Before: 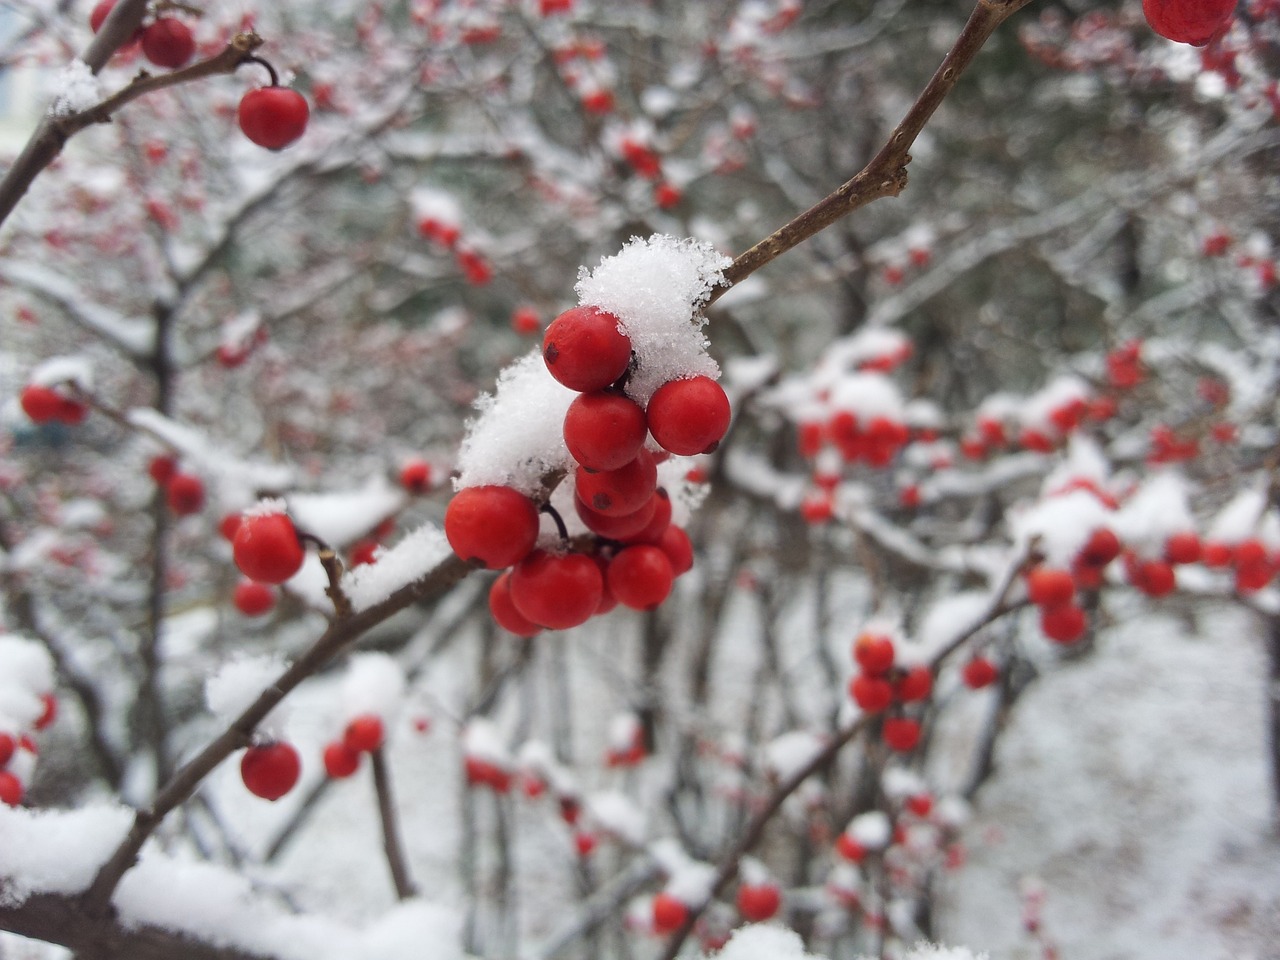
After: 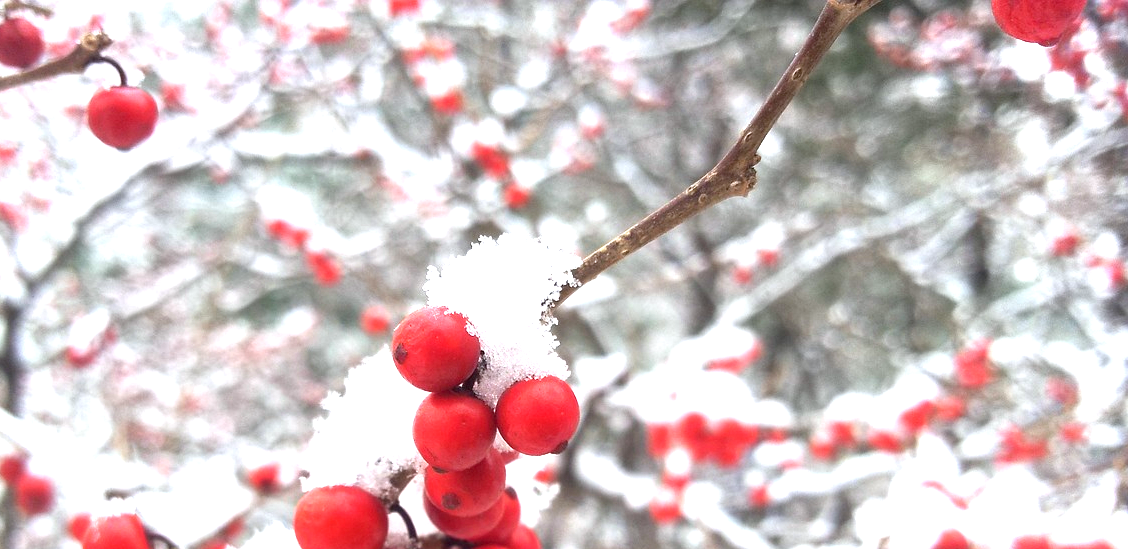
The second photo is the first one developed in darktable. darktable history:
exposure: black level correction 0.001, exposure 1.646 EV, compensate exposure bias true, compensate highlight preservation false
crop and rotate: left 11.812%, bottom 42.776%
white balance: red 0.983, blue 1.036
